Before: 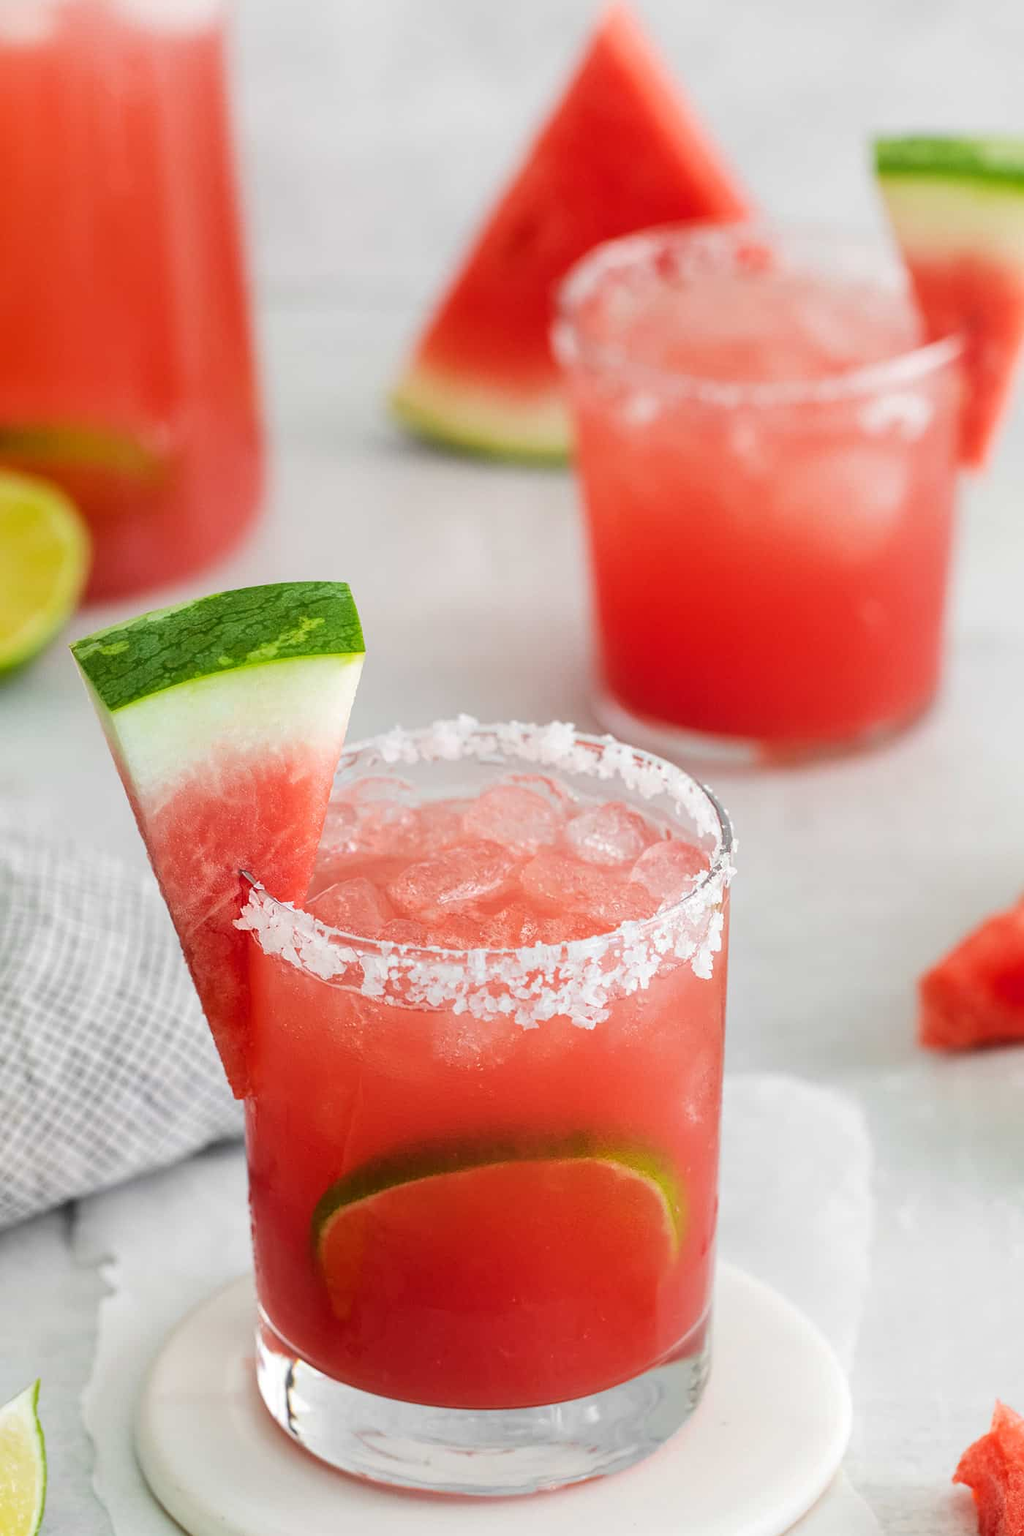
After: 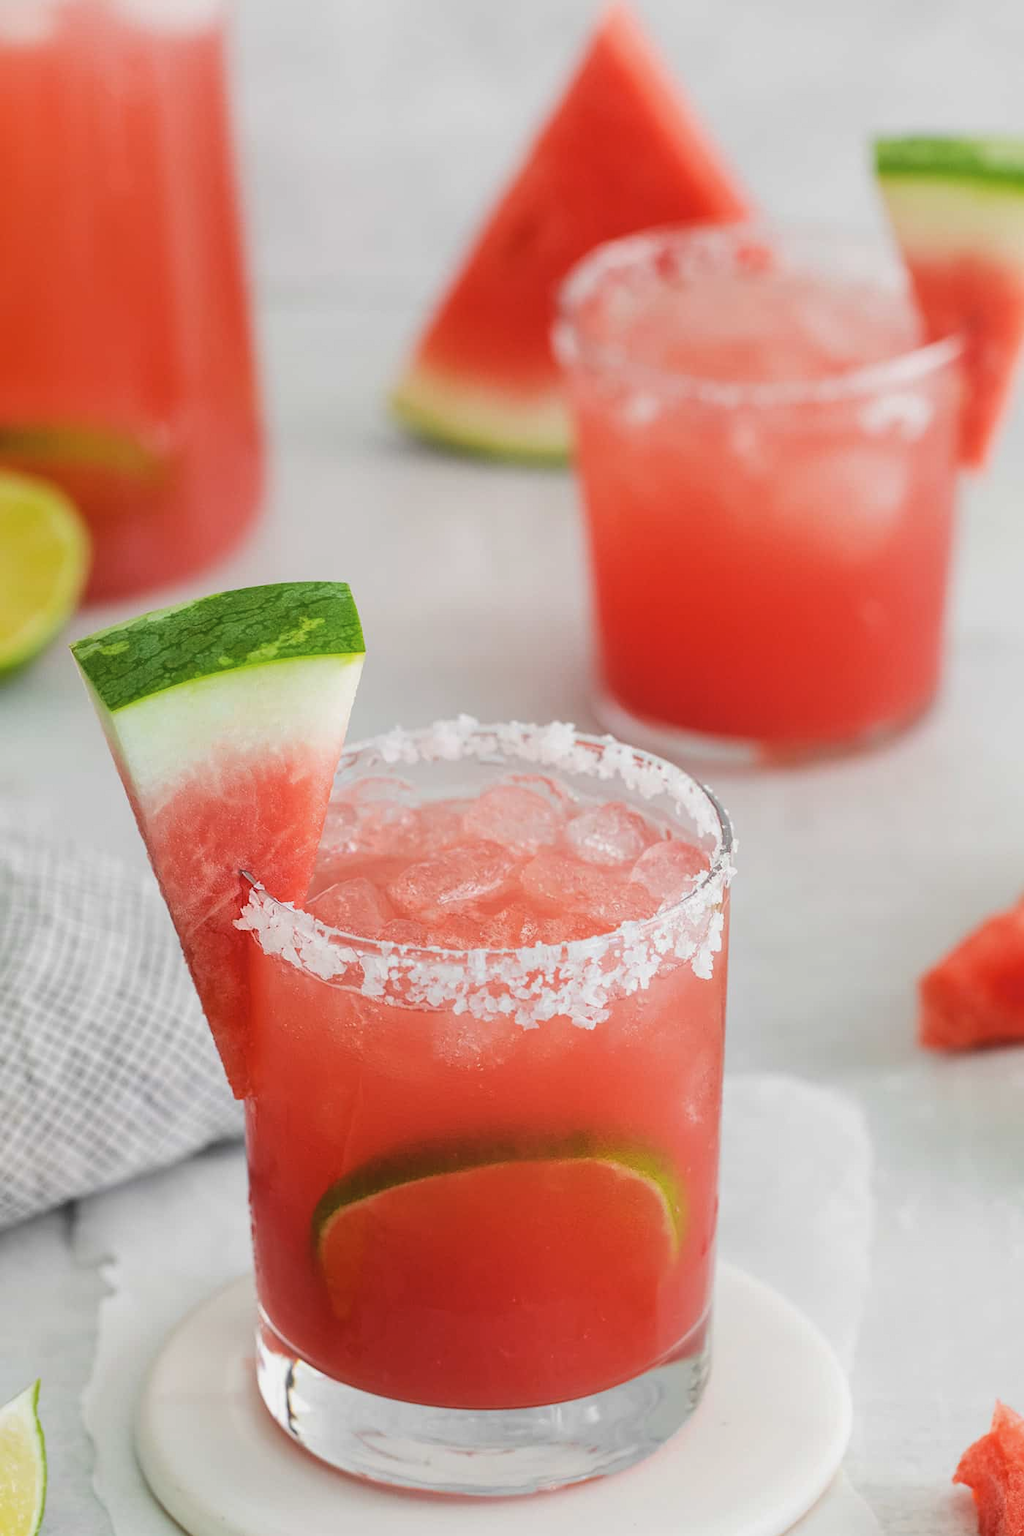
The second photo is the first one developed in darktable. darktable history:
contrast brightness saturation: contrast -0.103, saturation -0.088
